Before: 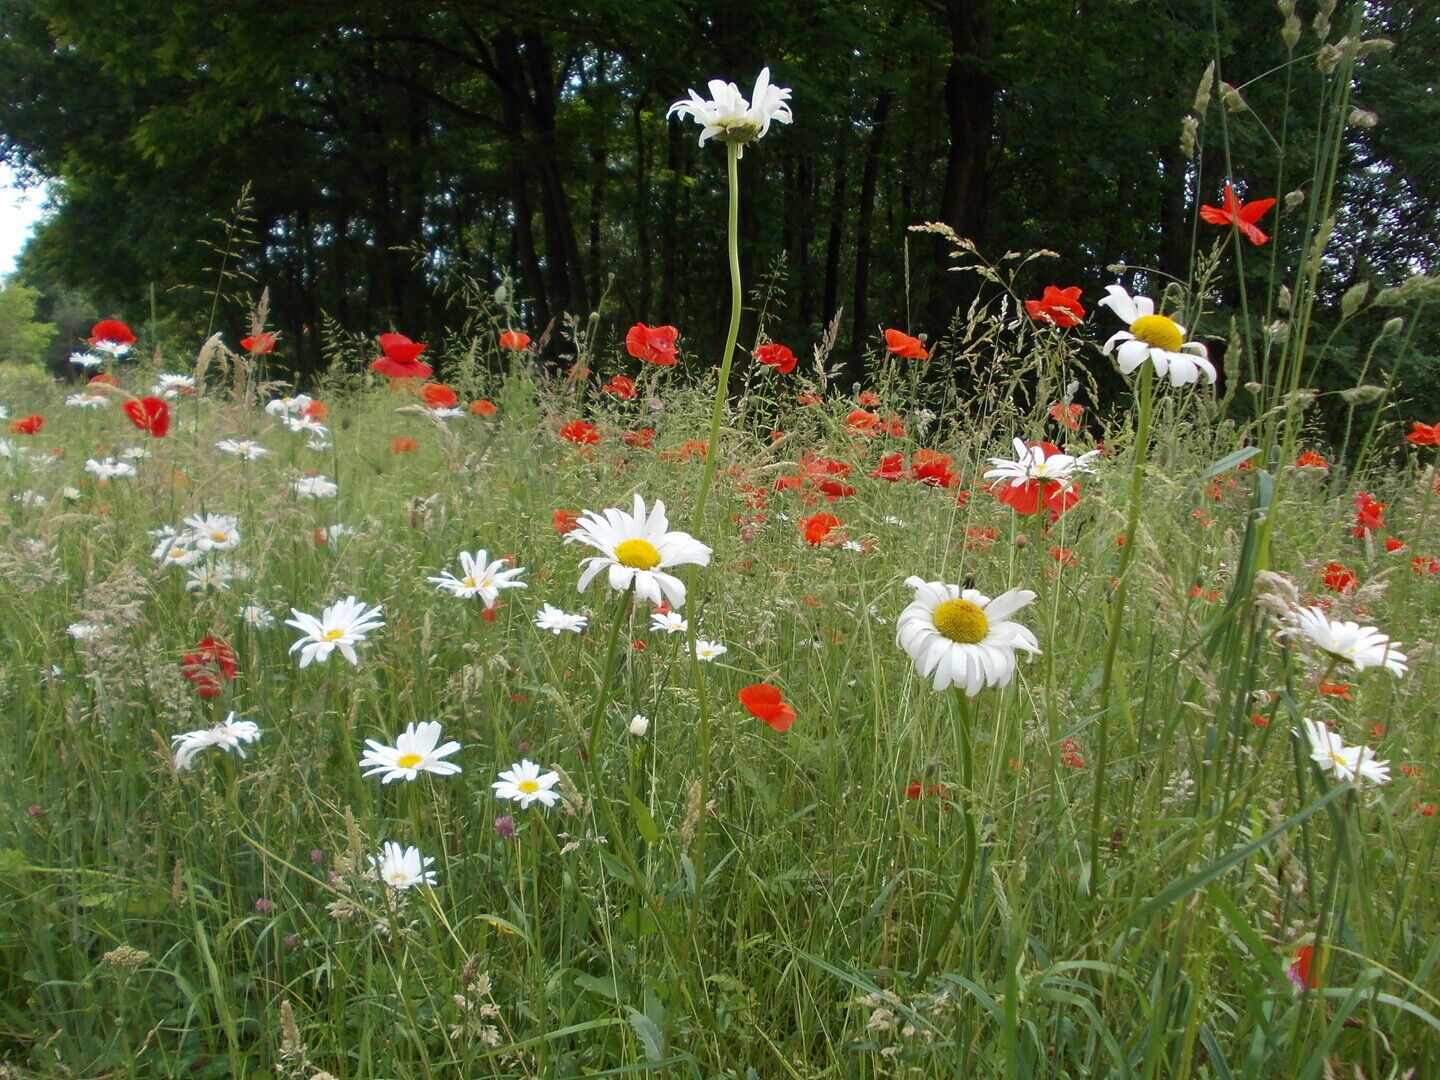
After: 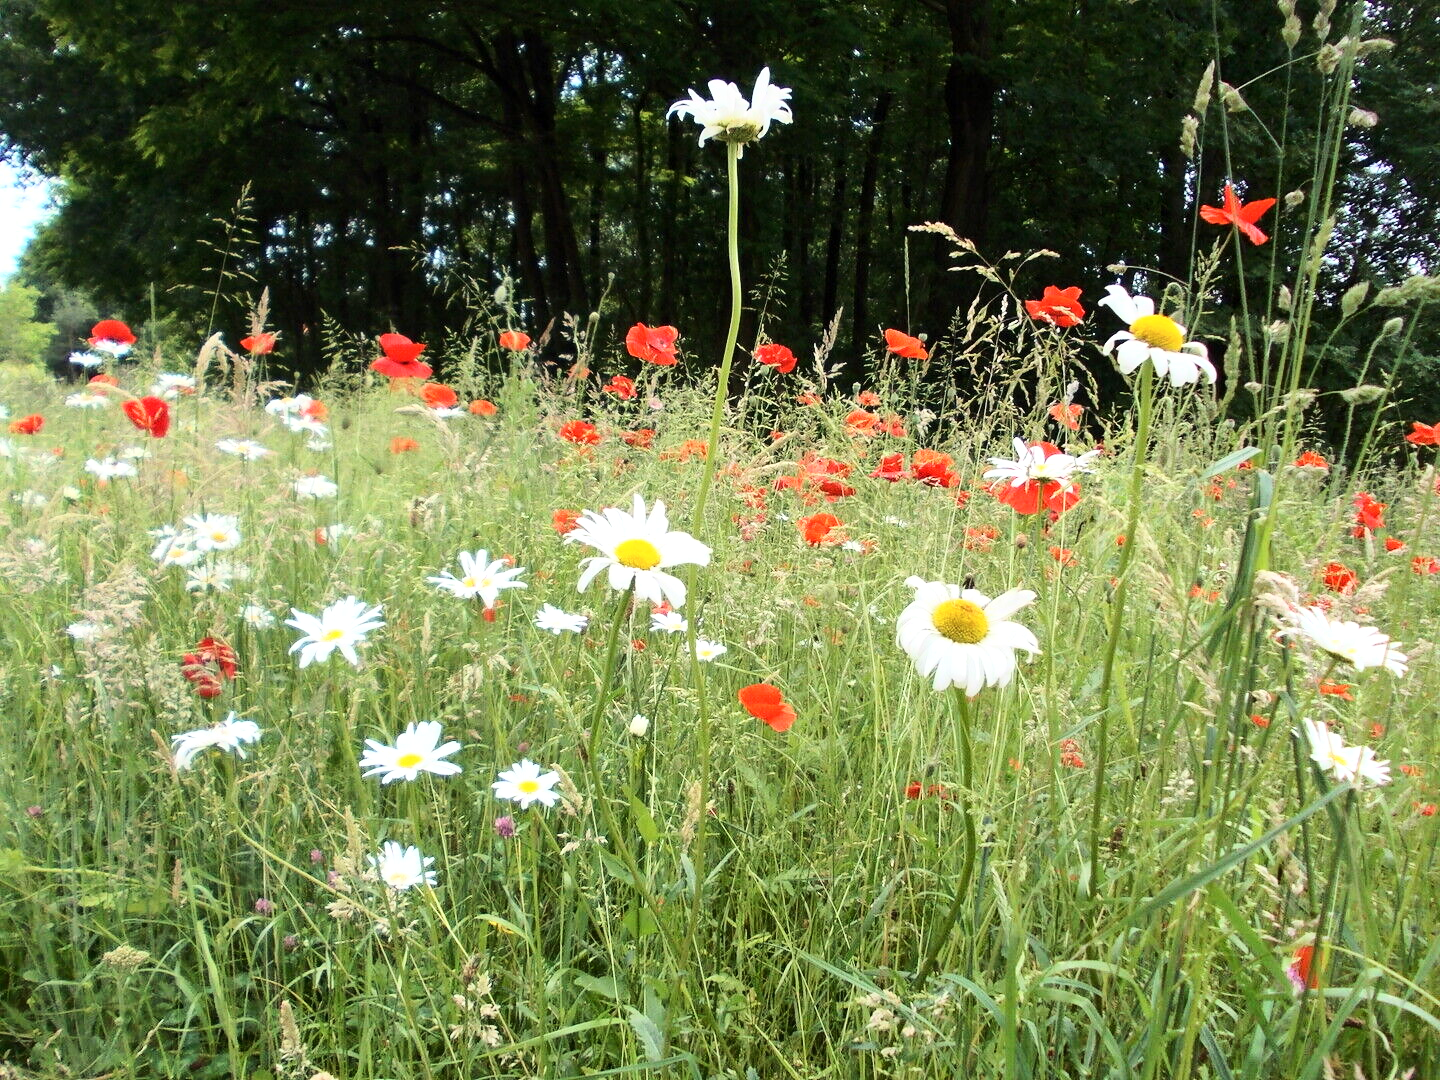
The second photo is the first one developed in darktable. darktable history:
tone equalizer: on, module defaults
local contrast: mode bilateral grid, contrast 21, coarseness 49, detail 119%, midtone range 0.2
contrast brightness saturation: contrast 0.146, brightness 0.048
base curve: curves: ch0 [(0, 0) (0.028, 0.03) (0.121, 0.232) (0.46, 0.748) (0.859, 0.968) (1, 1)]
